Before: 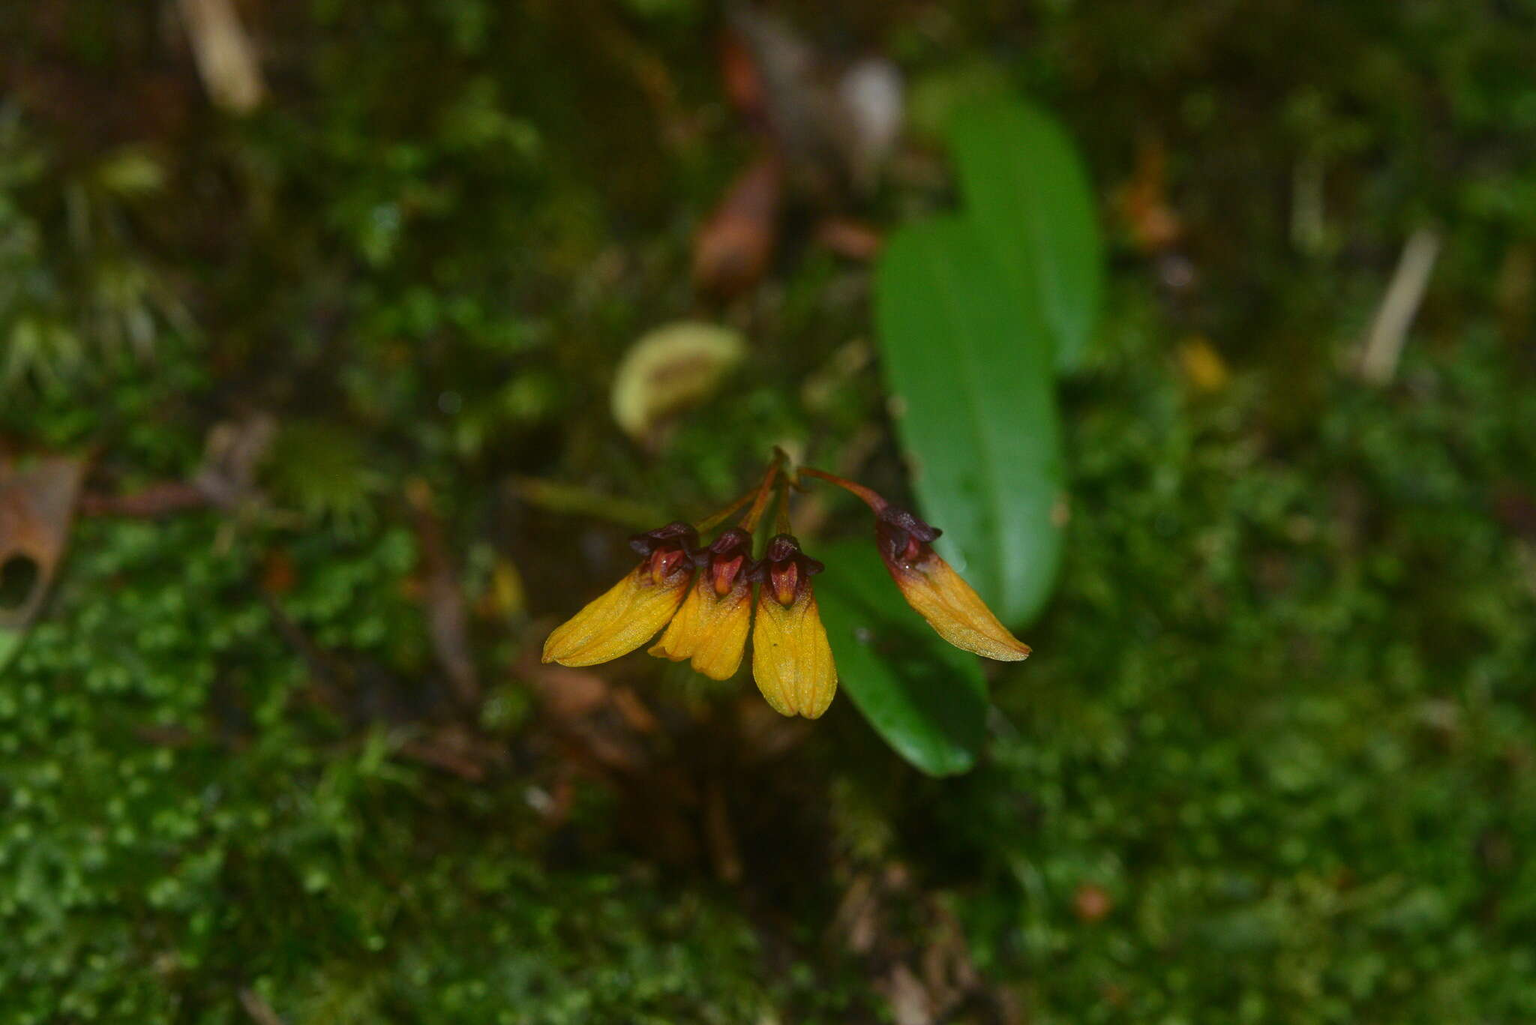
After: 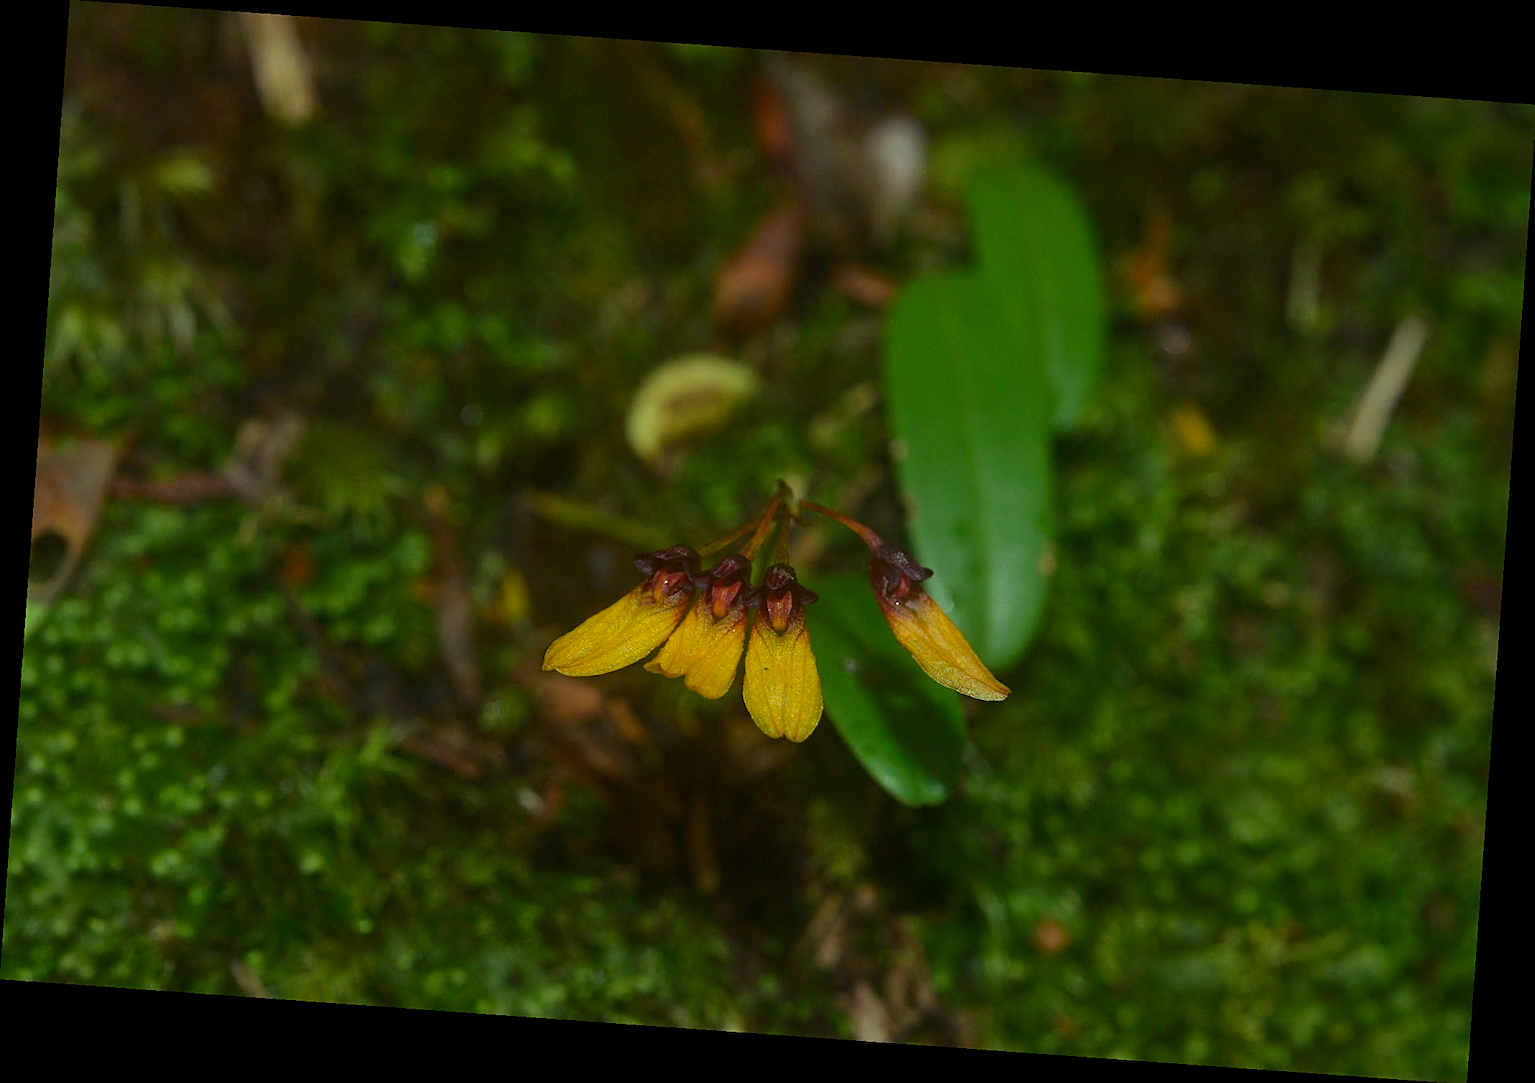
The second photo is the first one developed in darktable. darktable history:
rotate and perspective: rotation 4.1°, automatic cropping off
color correction: highlights a* -5.94, highlights b* 11.19
sharpen: on, module defaults
